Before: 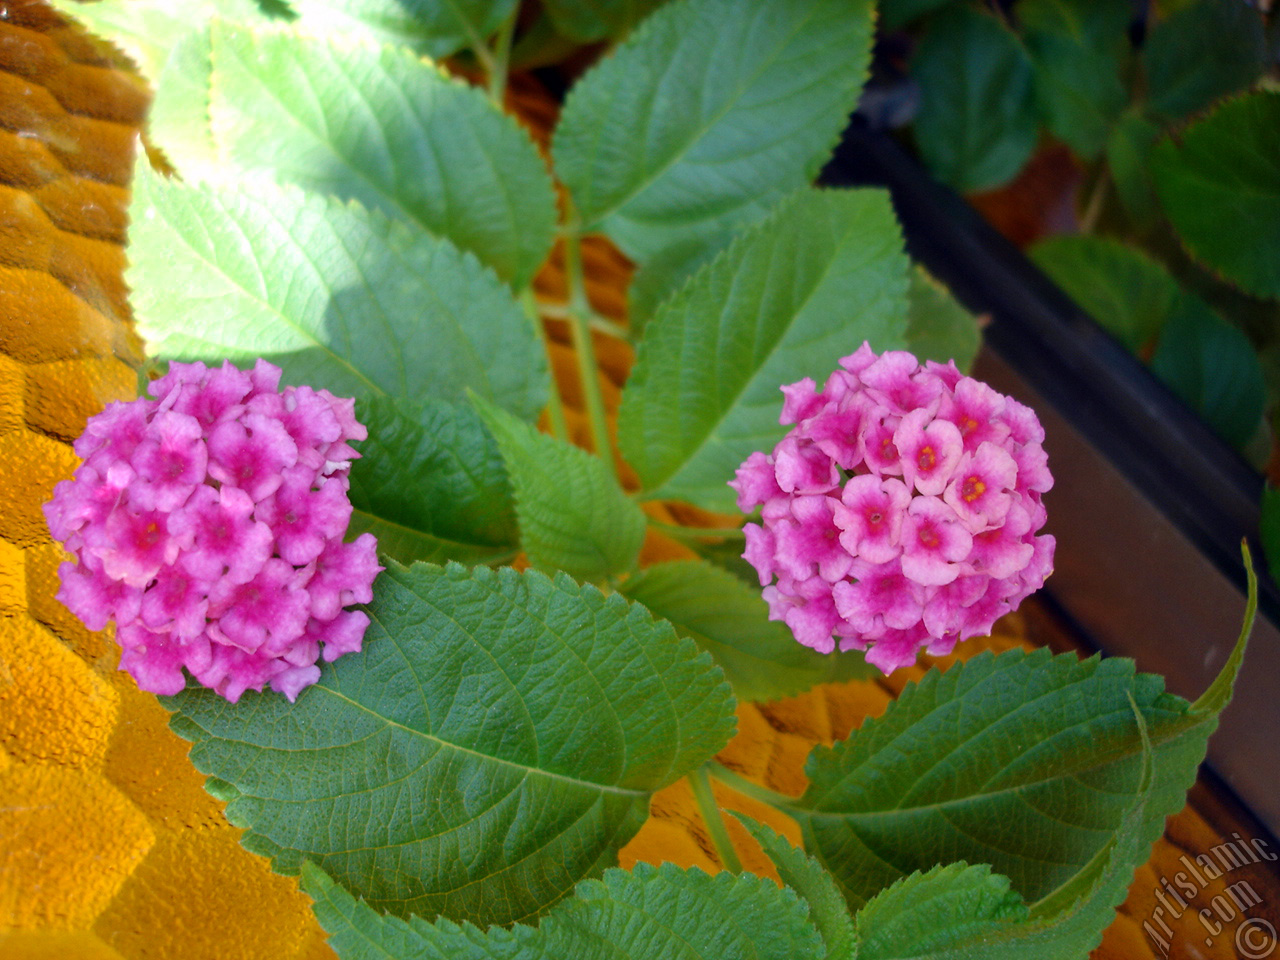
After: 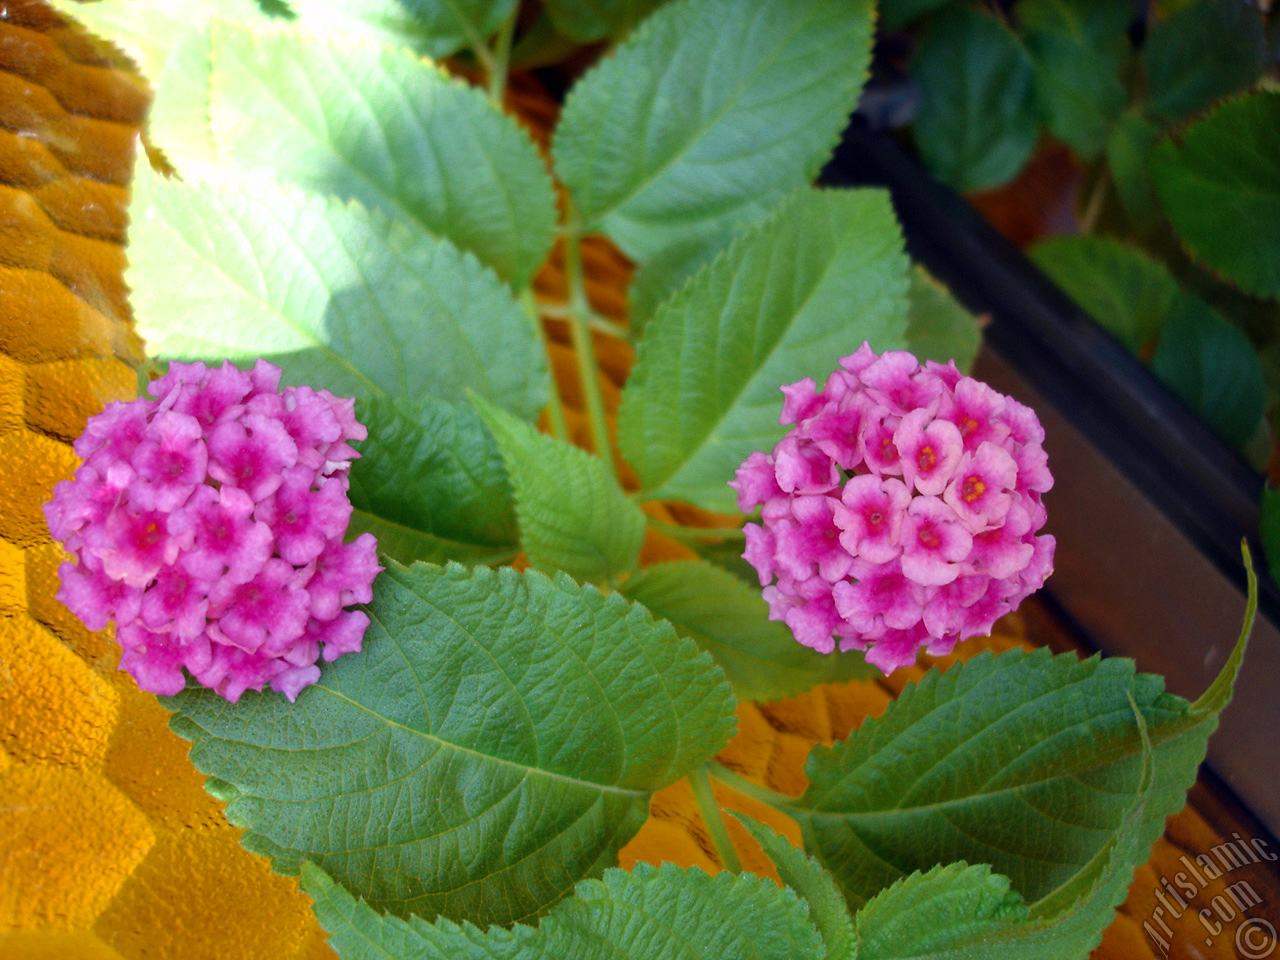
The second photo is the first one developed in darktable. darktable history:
color zones: curves: ch0 [(0.25, 0.5) (0.463, 0.627) (0.484, 0.637) (0.75, 0.5)]
